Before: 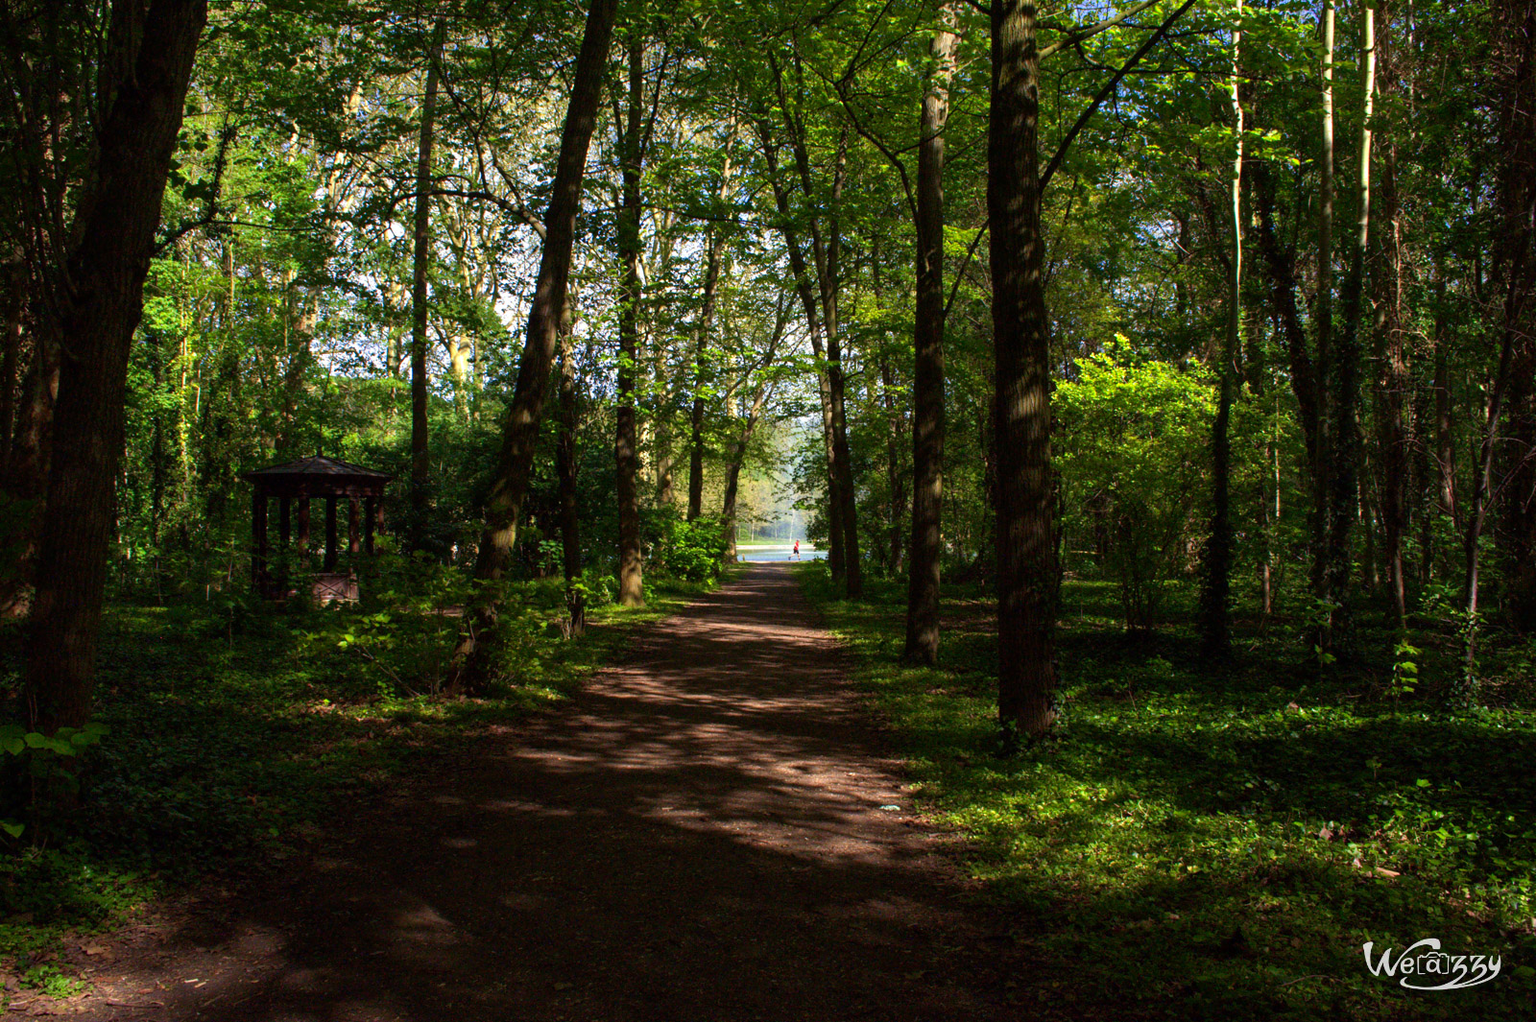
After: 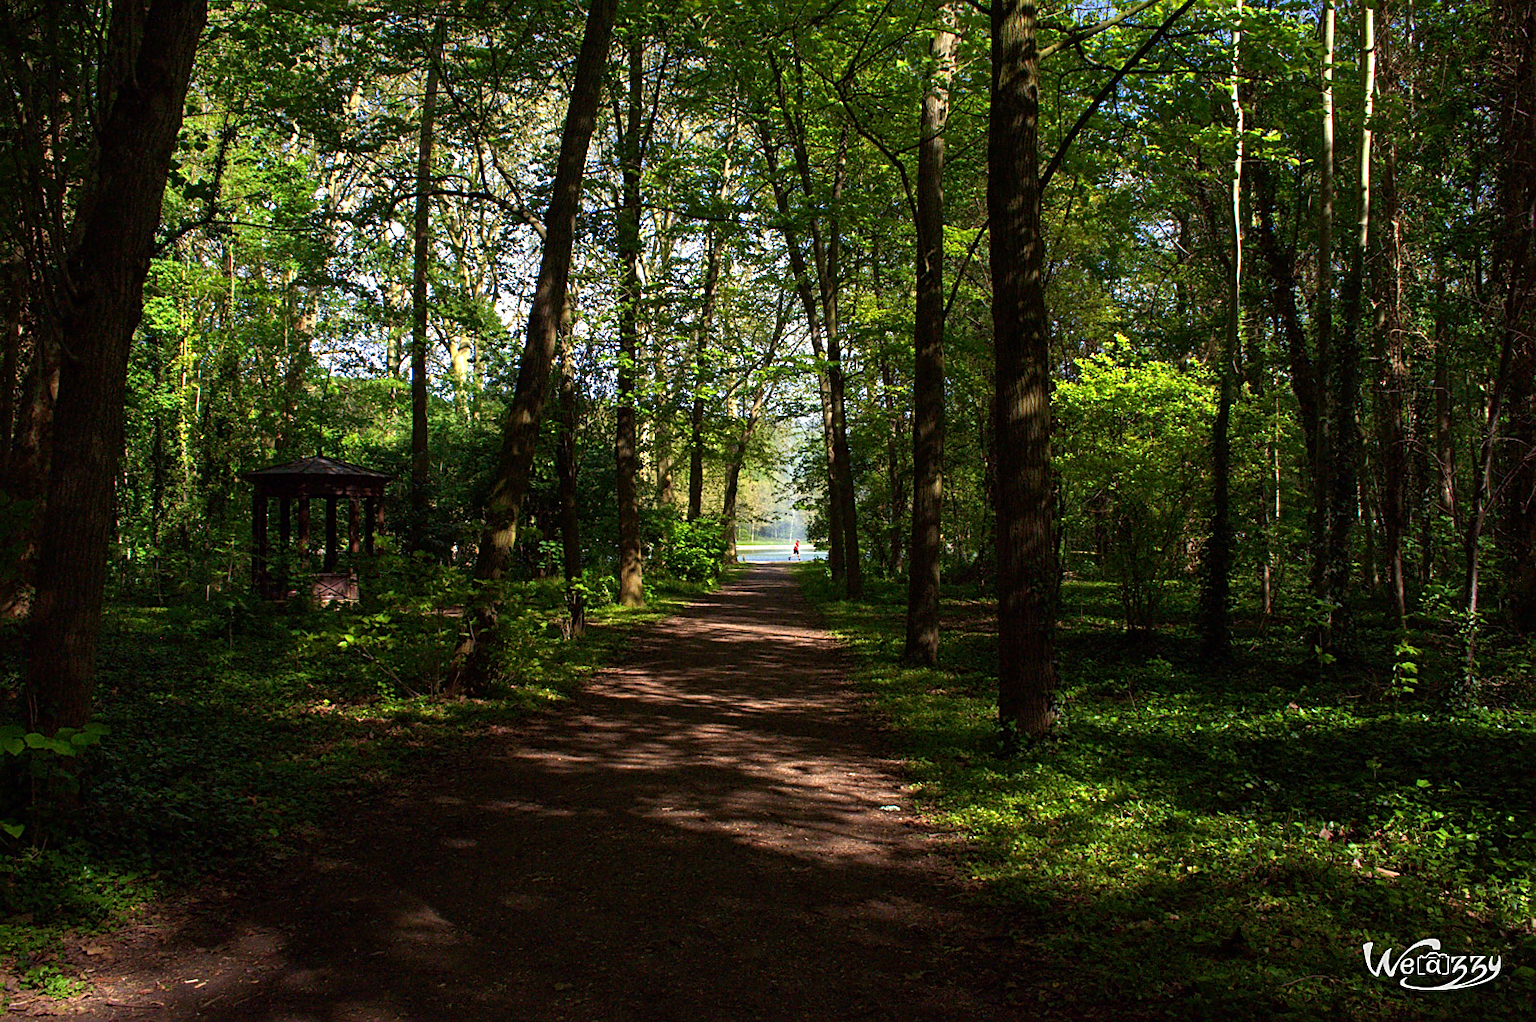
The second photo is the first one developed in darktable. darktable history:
sharpen: on, module defaults
exposure: exposure 0.081 EV, compensate highlight preservation false
